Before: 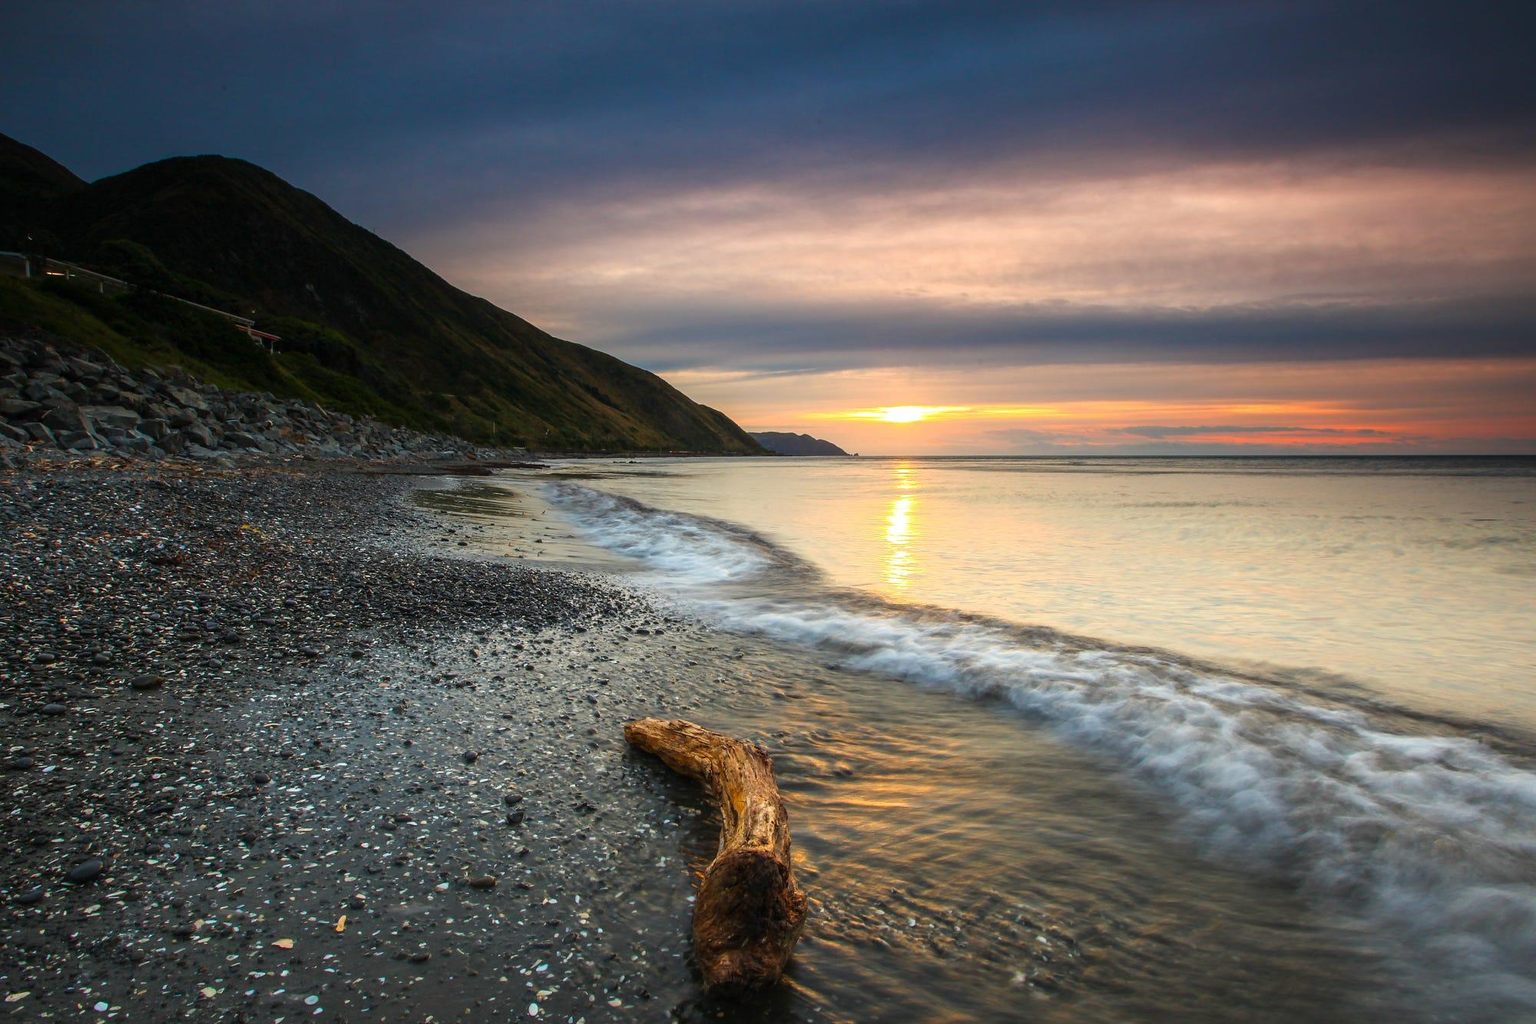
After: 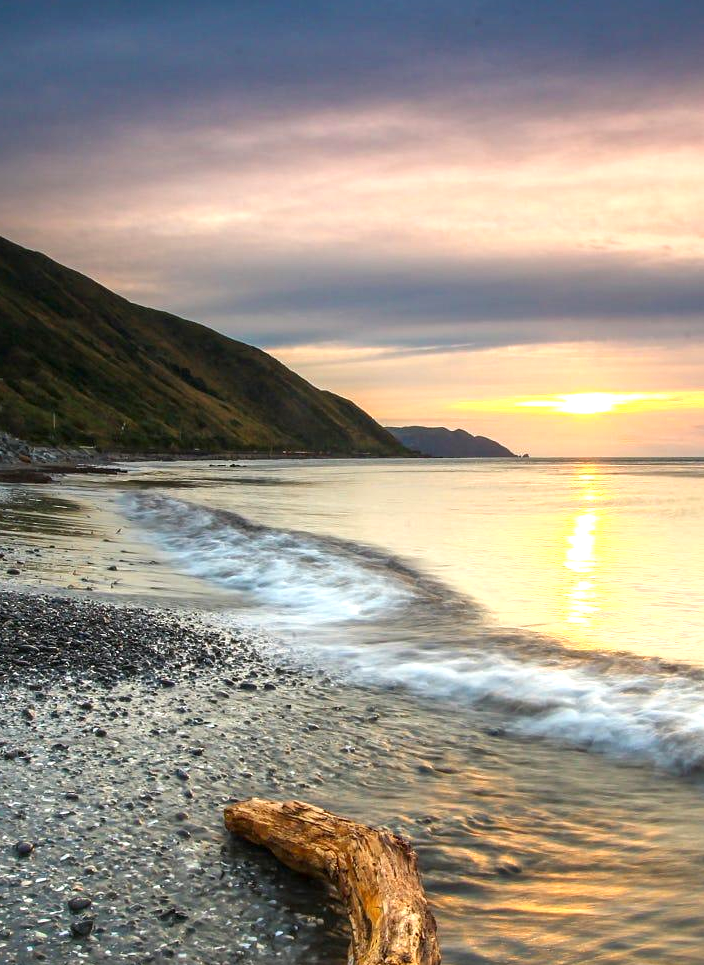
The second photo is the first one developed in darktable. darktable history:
local contrast: mode bilateral grid, contrast 20, coarseness 50, detail 120%, midtone range 0.2
exposure: exposure 0.493 EV, compensate highlight preservation false
crop and rotate: left 29.476%, top 10.214%, right 35.32%, bottom 17.333%
